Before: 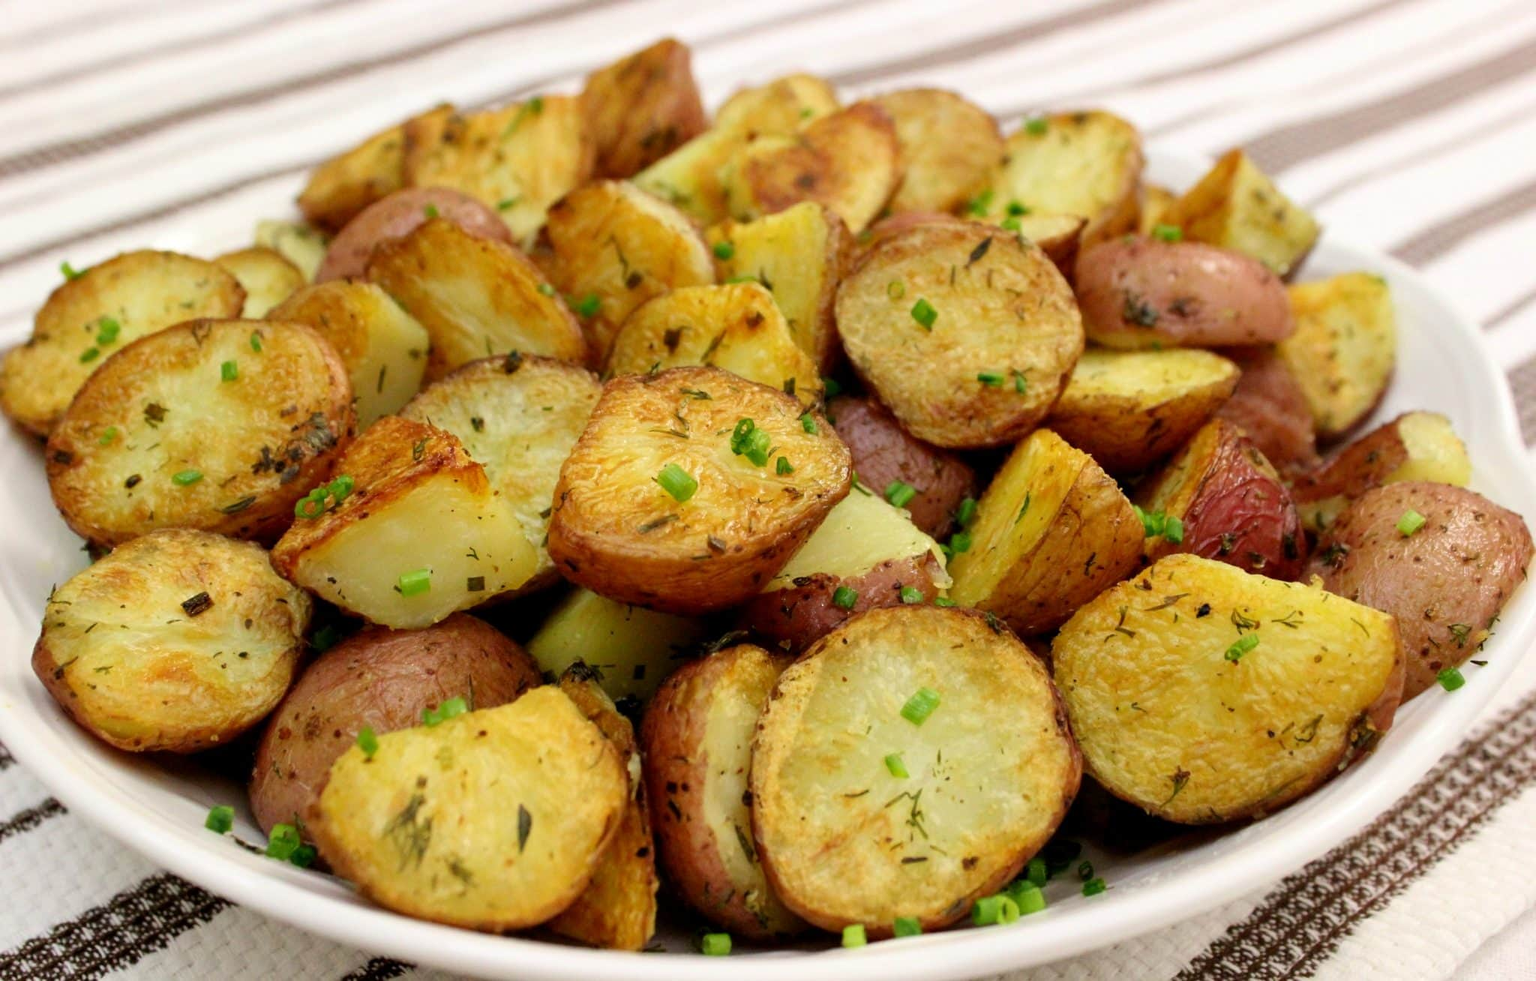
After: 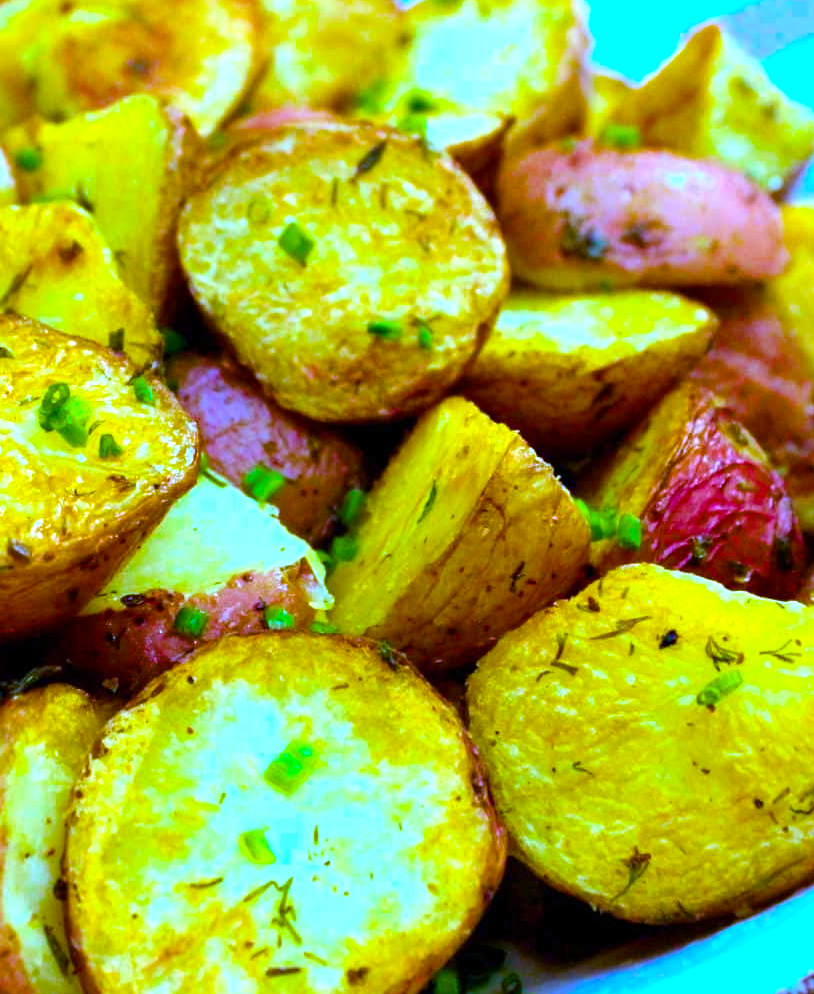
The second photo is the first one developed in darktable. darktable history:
exposure: exposure 0.197 EV, compensate highlight preservation false
crop: left 45.721%, top 13.393%, right 14.118%, bottom 10.01%
color balance rgb: linear chroma grading › global chroma 42%, perceptual saturation grading › global saturation 42%, perceptual brilliance grading › global brilliance 25%, global vibrance 33%
white balance: red 0.766, blue 1.537
